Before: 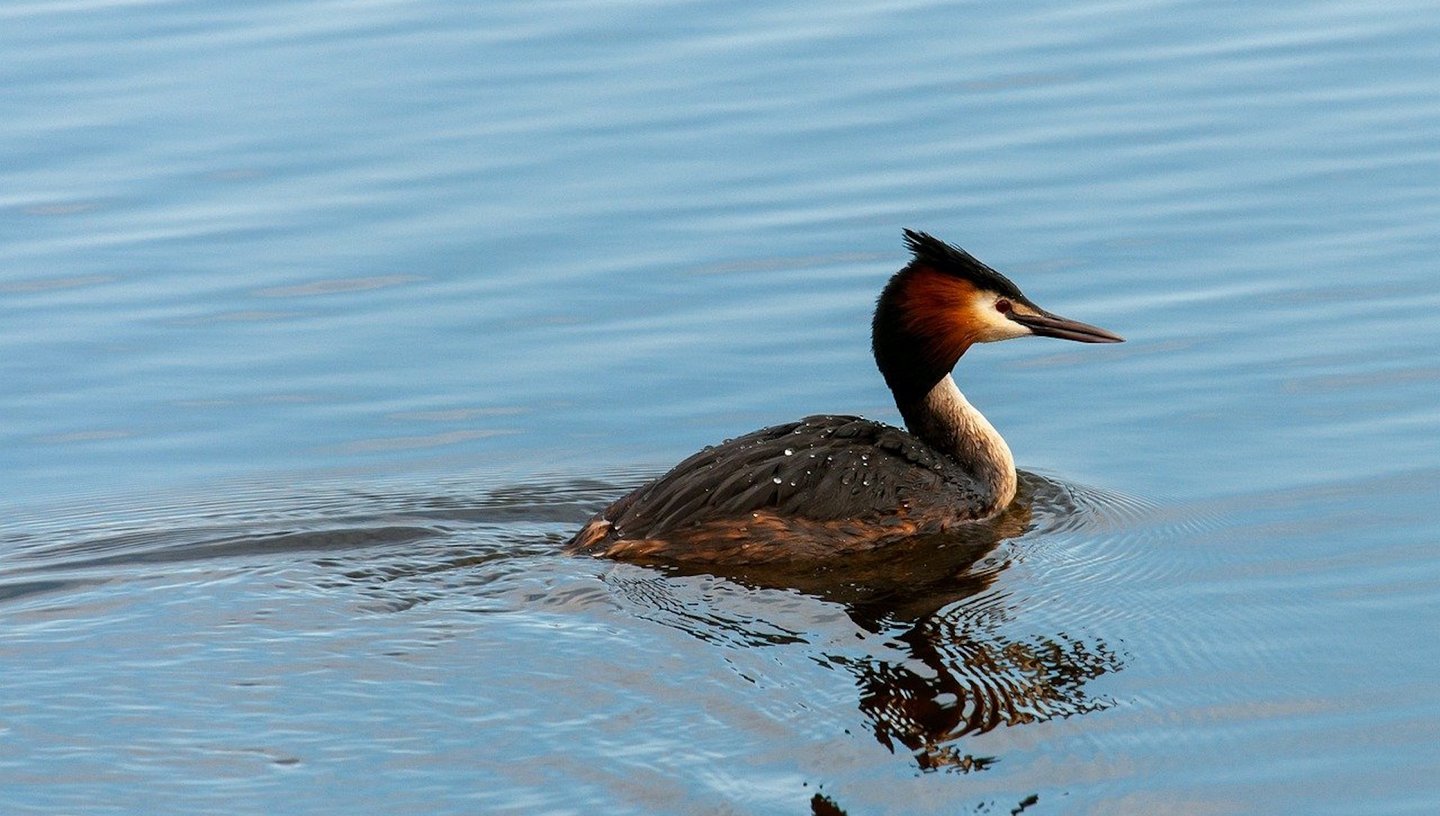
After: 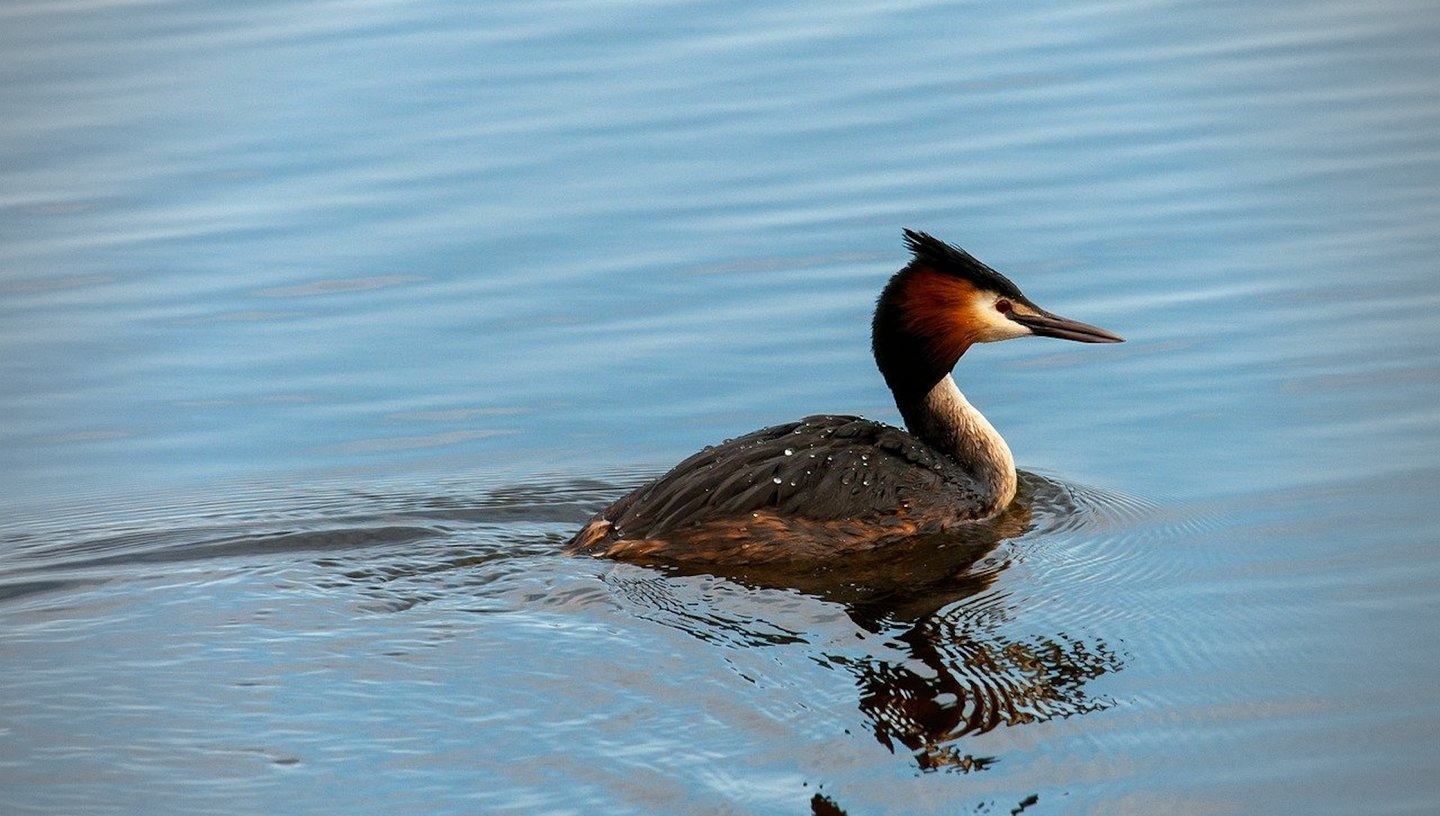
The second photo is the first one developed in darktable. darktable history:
tone equalizer: -8 EV -0.55 EV
vignetting: fall-off start 71.74%
